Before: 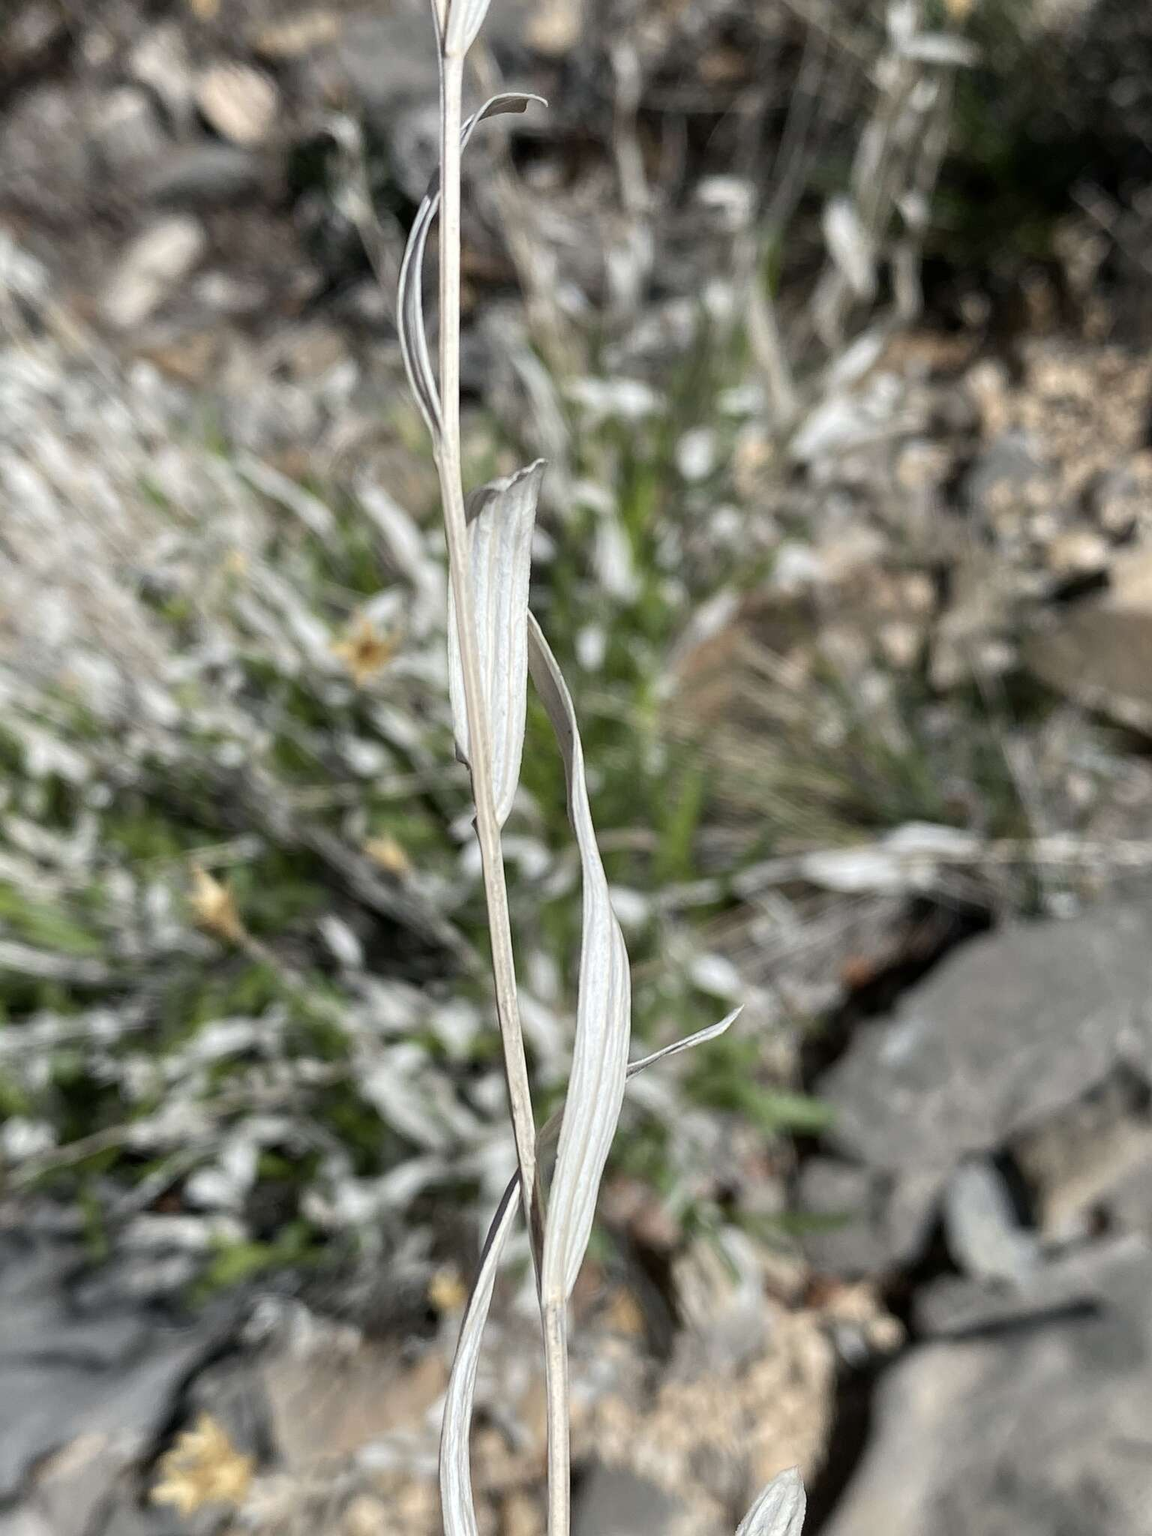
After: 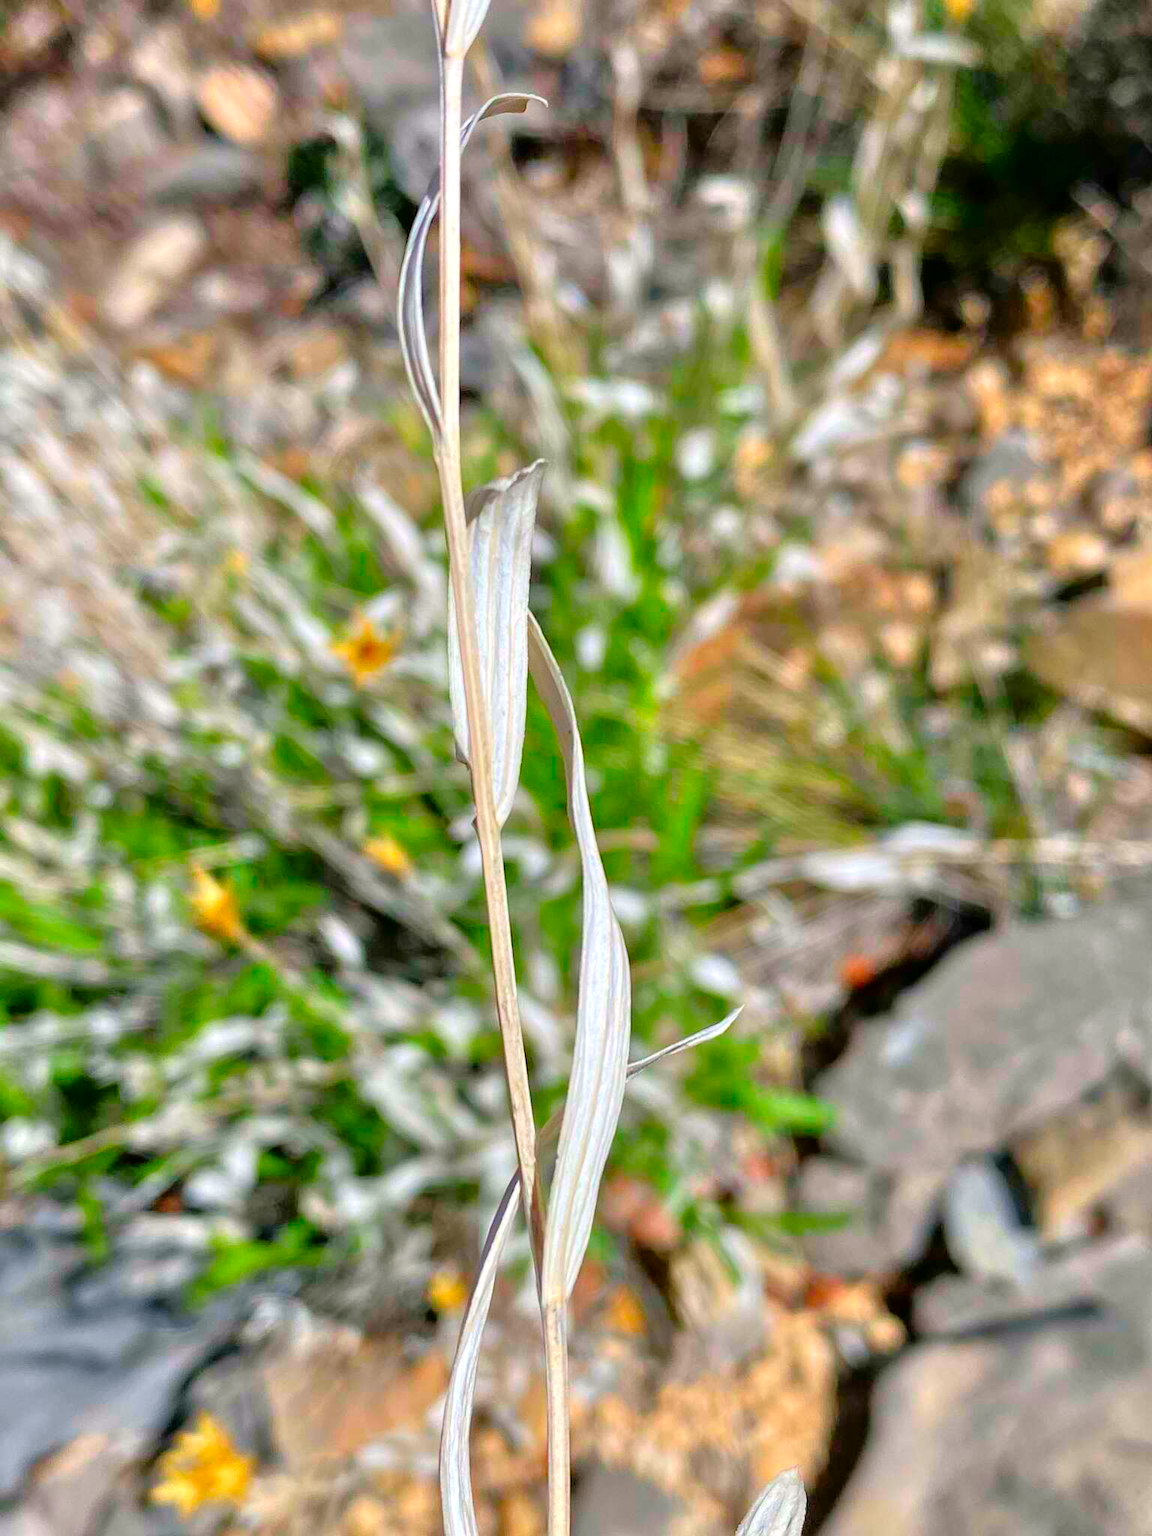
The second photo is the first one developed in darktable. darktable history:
tone equalizer: -7 EV 0.15 EV, -6 EV 0.6 EV, -5 EV 1.15 EV, -4 EV 1.33 EV, -3 EV 1.15 EV, -2 EV 0.6 EV, -1 EV 0.15 EV, mask exposure compensation -0.5 EV
color correction: highlights a* 1.59, highlights b* -1.7, saturation 2.48
